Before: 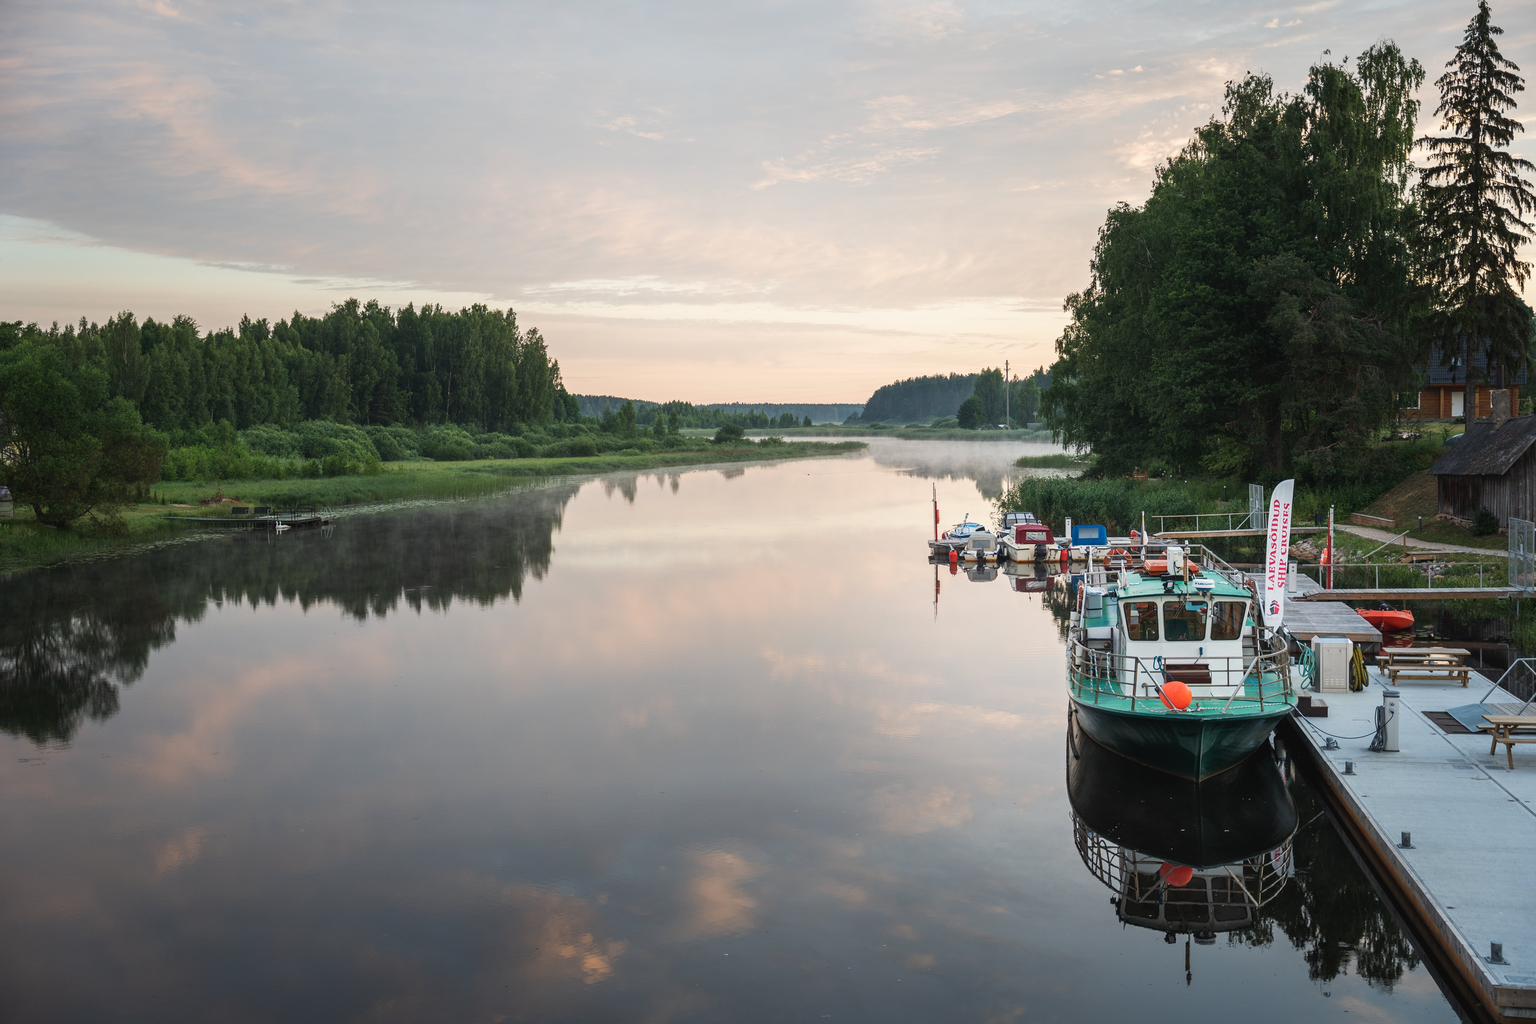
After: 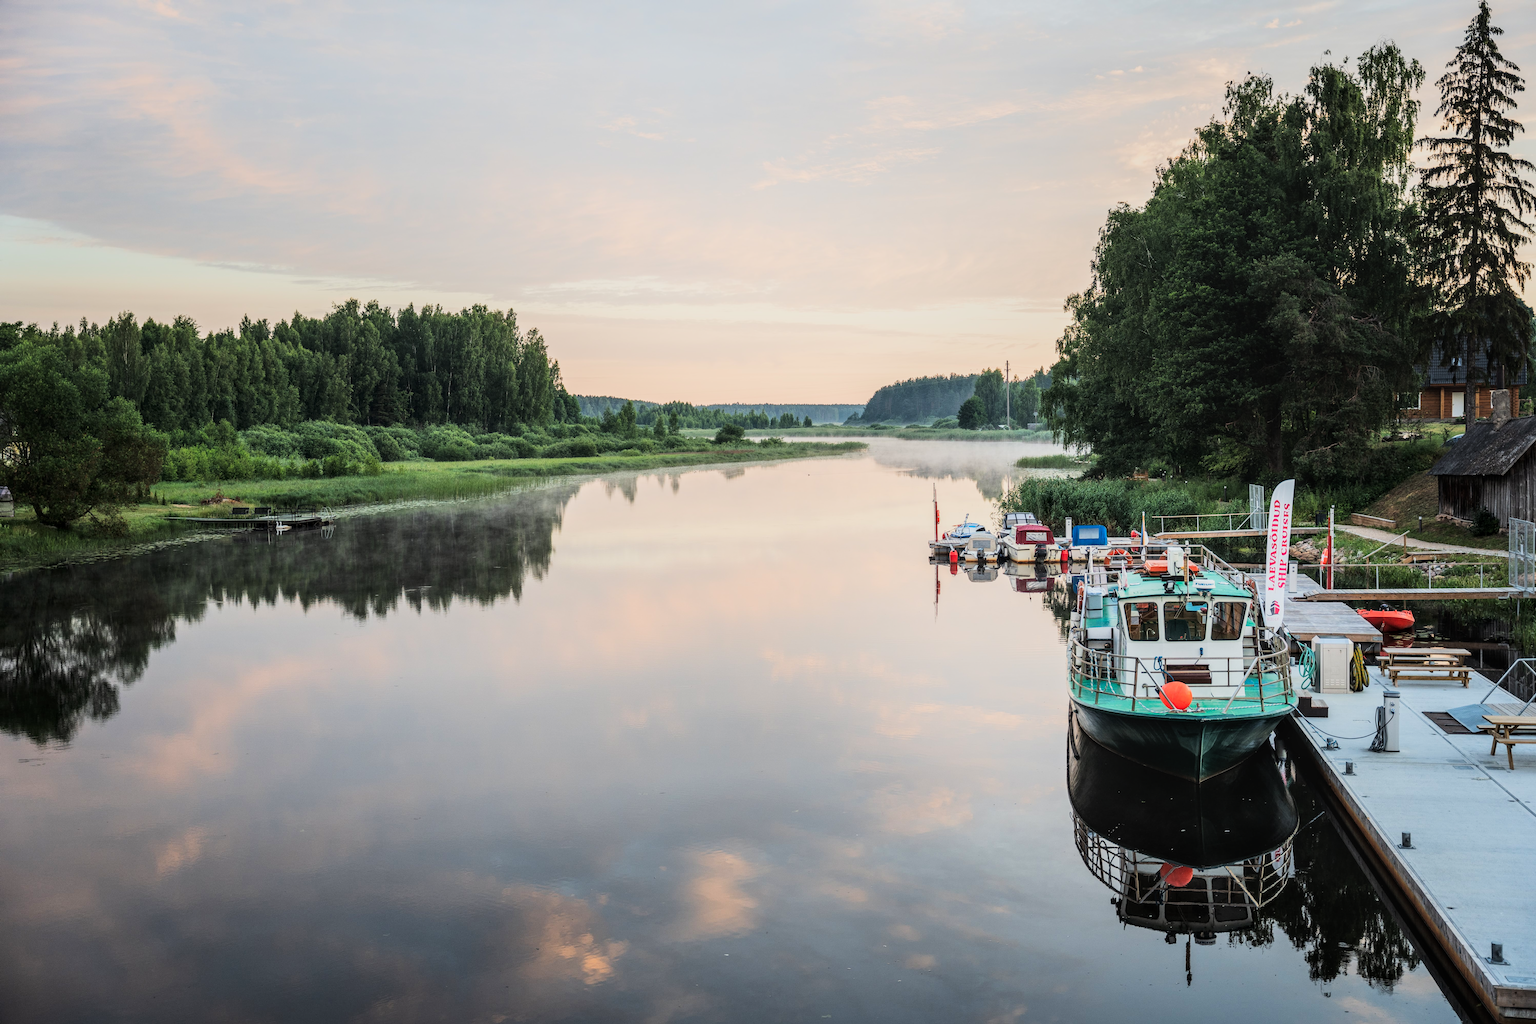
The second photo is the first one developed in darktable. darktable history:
filmic rgb: middle gray luminance 18.34%, black relative exposure -10.42 EV, white relative exposure 3.41 EV, target black luminance 0%, hardness 6.03, latitude 98.75%, contrast 0.84, shadows ↔ highlights balance 0.444%
local contrast: on, module defaults
tone curve: curves: ch0 [(0, 0) (0.104, 0.068) (0.236, 0.227) (0.46, 0.576) (0.657, 0.796) (0.861, 0.932) (1, 0.981)]; ch1 [(0, 0) (0.353, 0.344) (0.434, 0.382) (0.479, 0.476) (0.502, 0.504) (0.544, 0.534) (0.57, 0.57) (0.586, 0.603) (0.618, 0.631) (0.657, 0.679) (1, 1)]; ch2 [(0, 0) (0.34, 0.314) (0.434, 0.43) (0.5, 0.511) (0.528, 0.545) (0.557, 0.573) (0.573, 0.618) (0.628, 0.751) (1, 1)], color space Lab, linked channels, preserve colors none
contrast brightness saturation: saturation 0.121
